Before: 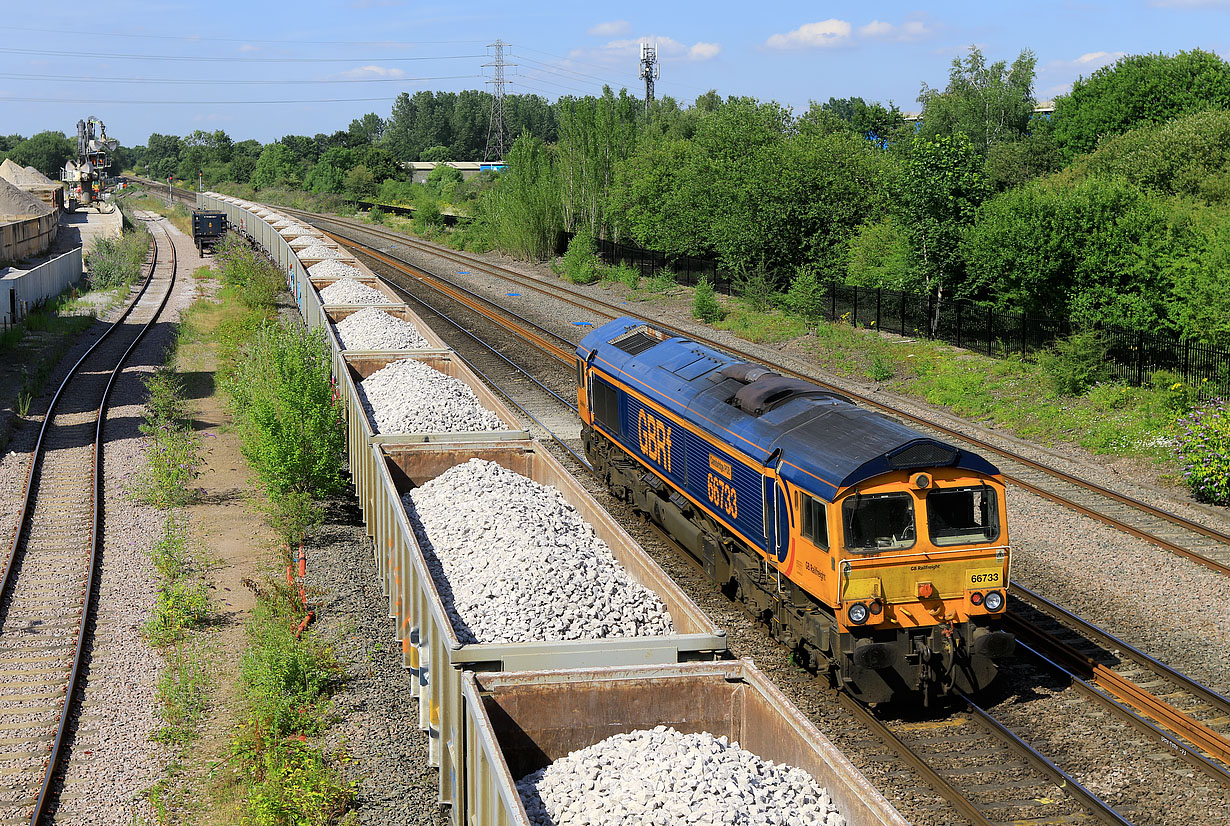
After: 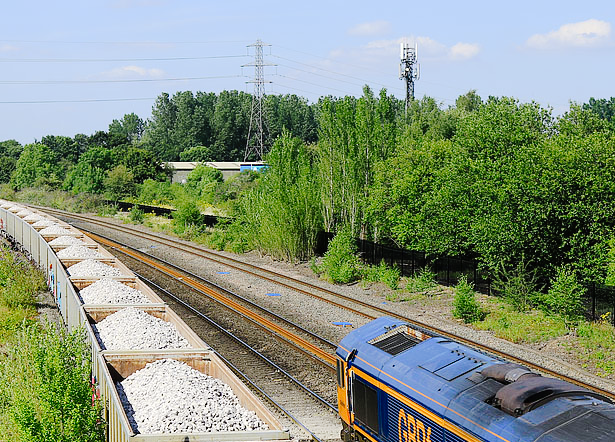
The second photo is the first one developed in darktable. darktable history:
tone curve: curves: ch0 [(0, 0) (0.003, 0.013) (0.011, 0.016) (0.025, 0.021) (0.044, 0.029) (0.069, 0.039) (0.1, 0.056) (0.136, 0.085) (0.177, 0.14) (0.224, 0.201) (0.277, 0.28) (0.335, 0.372) (0.399, 0.475) (0.468, 0.567) (0.543, 0.643) (0.623, 0.722) (0.709, 0.801) (0.801, 0.859) (0.898, 0.927) (1, 1)], preserve colors none
crop: left 19.556%, right 30.401%, bottom 46.458%
